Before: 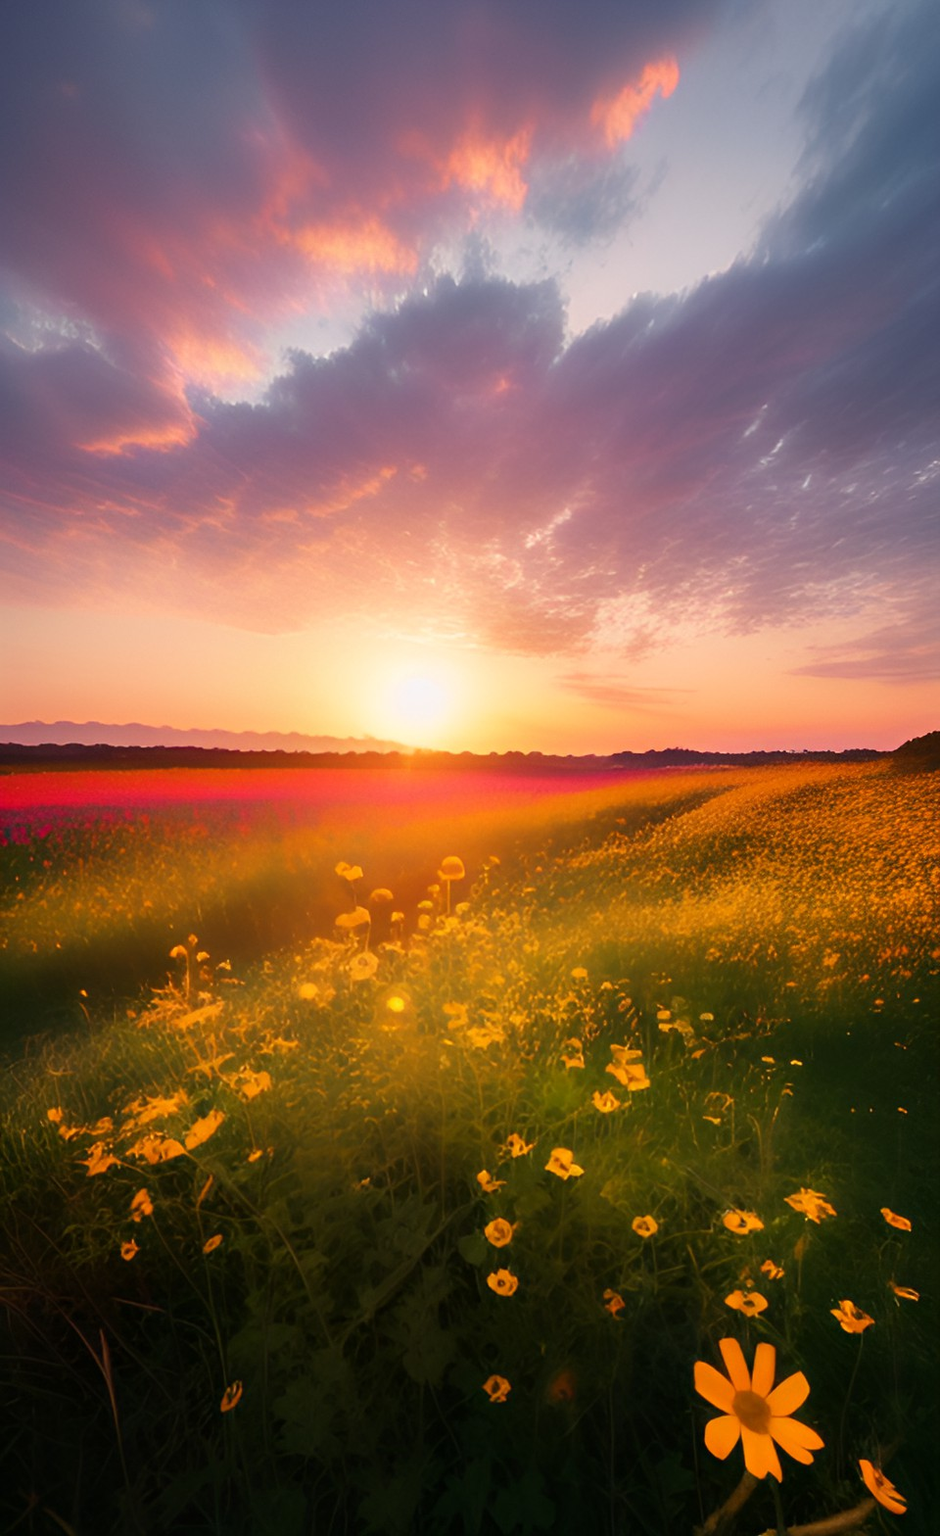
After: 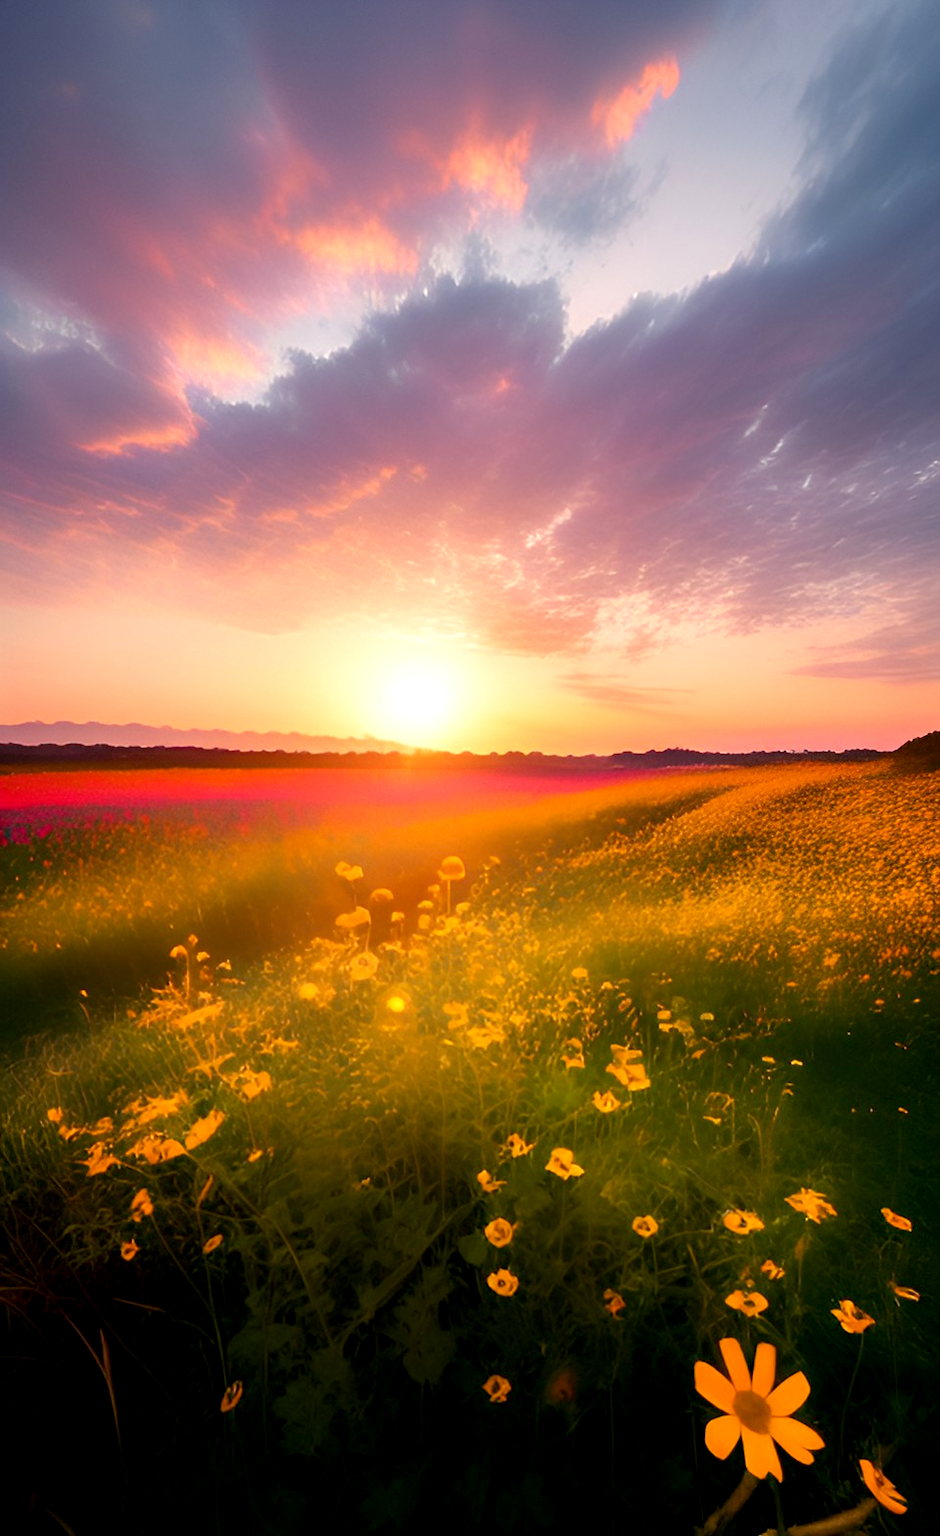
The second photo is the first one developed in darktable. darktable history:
exposure: black level correction 0.005, exposure 0.287 EV, compensate highlight preservation false
